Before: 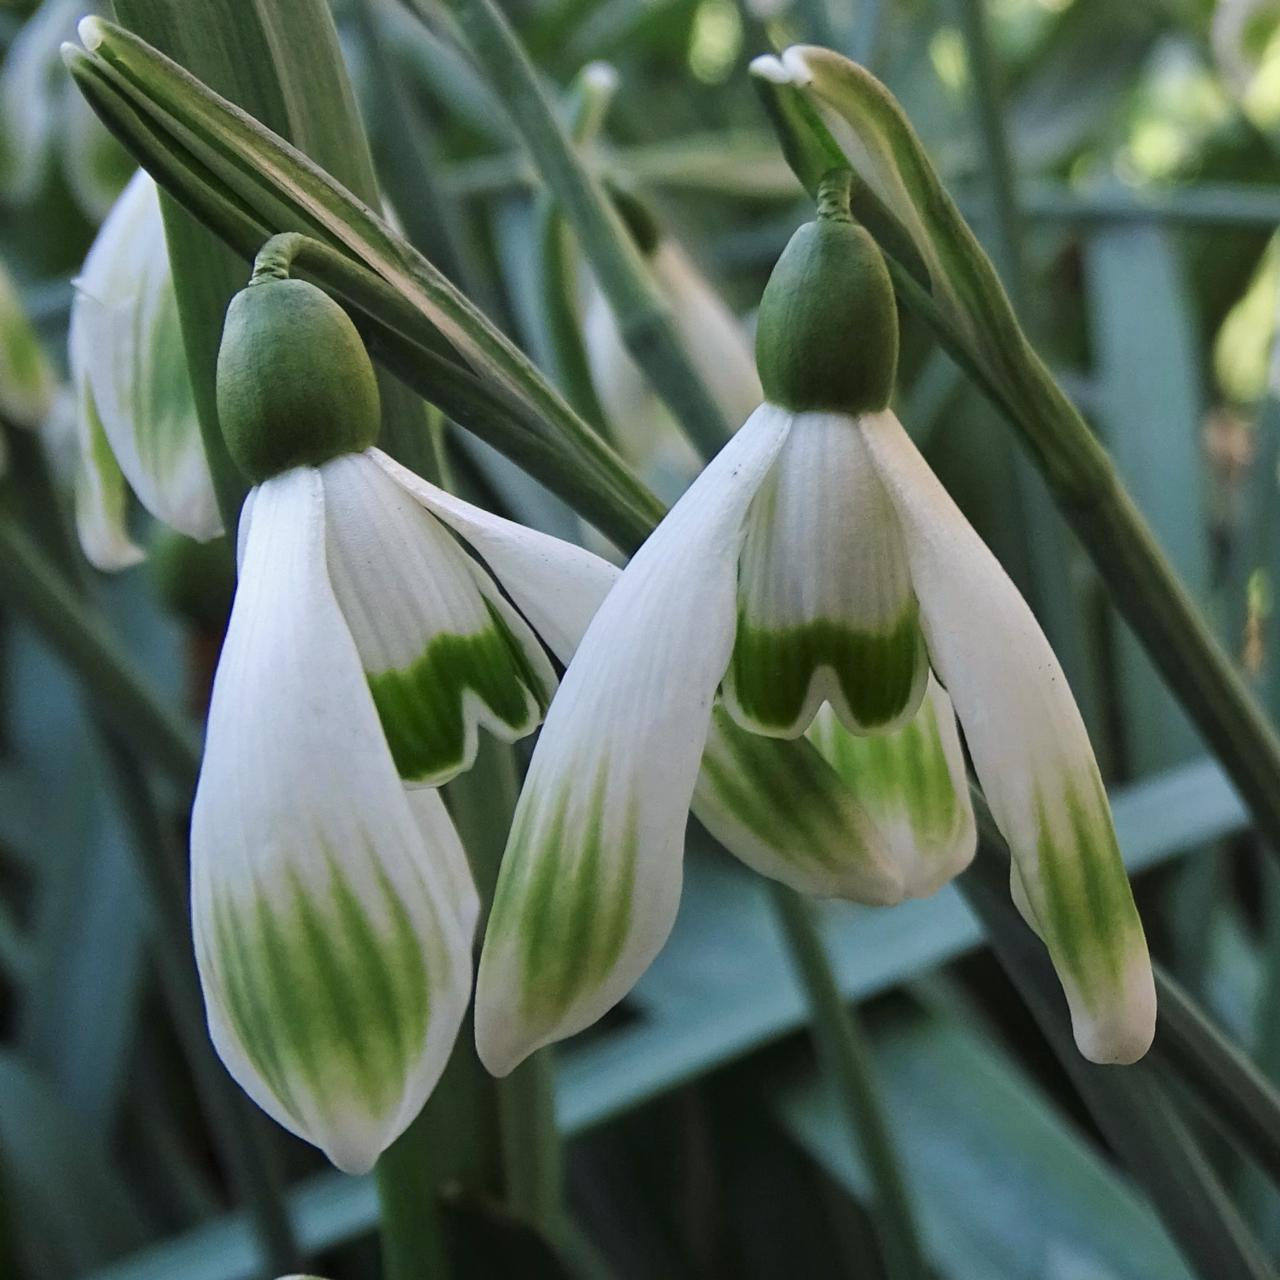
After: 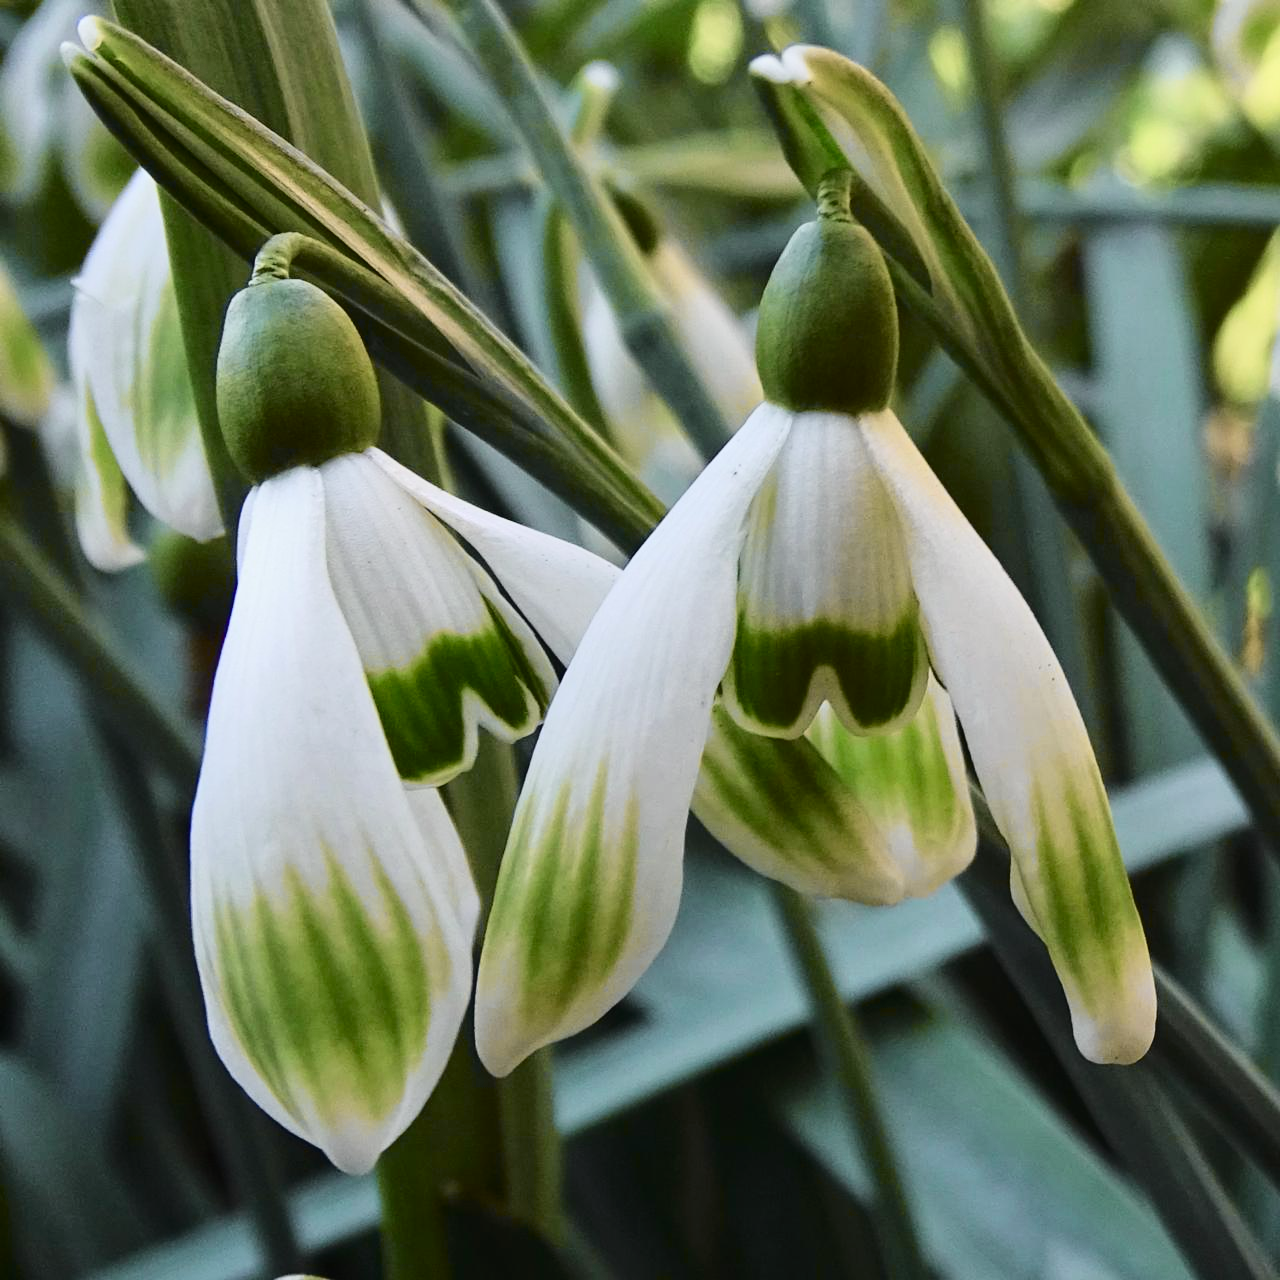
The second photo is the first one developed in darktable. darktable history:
tone curve: curves: ch0 [(0, 0.012) (0.037, 0.03) (0.123, 0.092) (0.19, 0.157) (0.269, 0.27) (0.48, 0.57) (0.595, 0.695) (0.718, 0.823) (0.855, 0.913) (1, 0.982)]; ch1 [(0, 0) (0.243, 0.245) (0.422, 0.415) (0.493, 0.495) (0.508, 0.506) (0.536, 0.542) (0.569, 0.611) (0.611, 0.662) (0.769, 0.807) (1, 1)]; ch2 [(0, 0) (0.249, 0.216) (0.349, 0.321) (0.424, 0.442) (0.476, 0.483) (0.498, 0.499) (0.517, 0.519) (0.532, 0.56) (0.569, 0.624) (0.614, 0.667) (0.706, 0.757) (0.808, 0.809) (0.991, 0.968)], color space Lab, independent channels, preserve colors none
